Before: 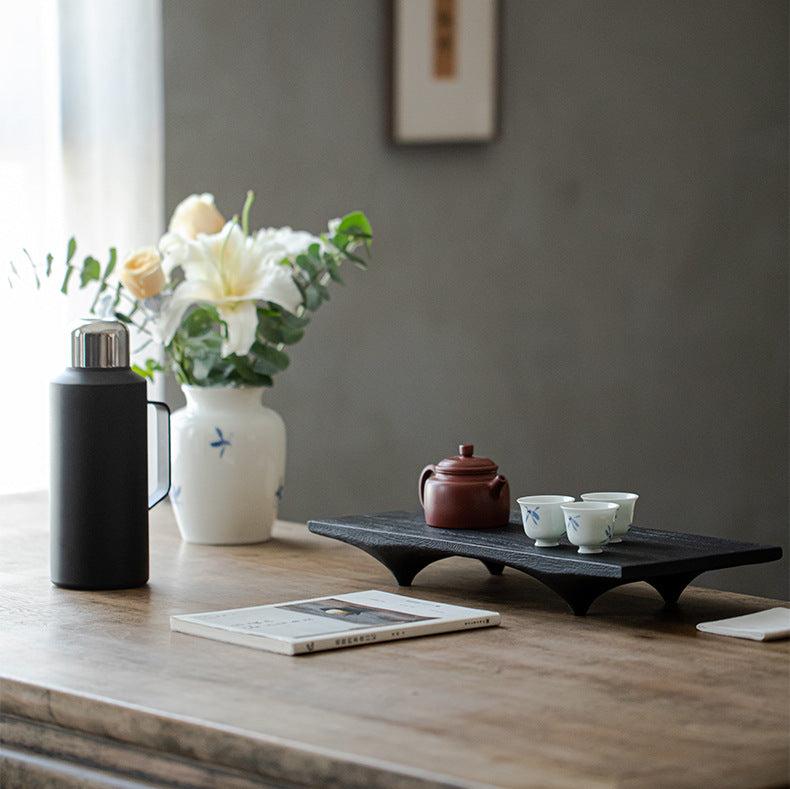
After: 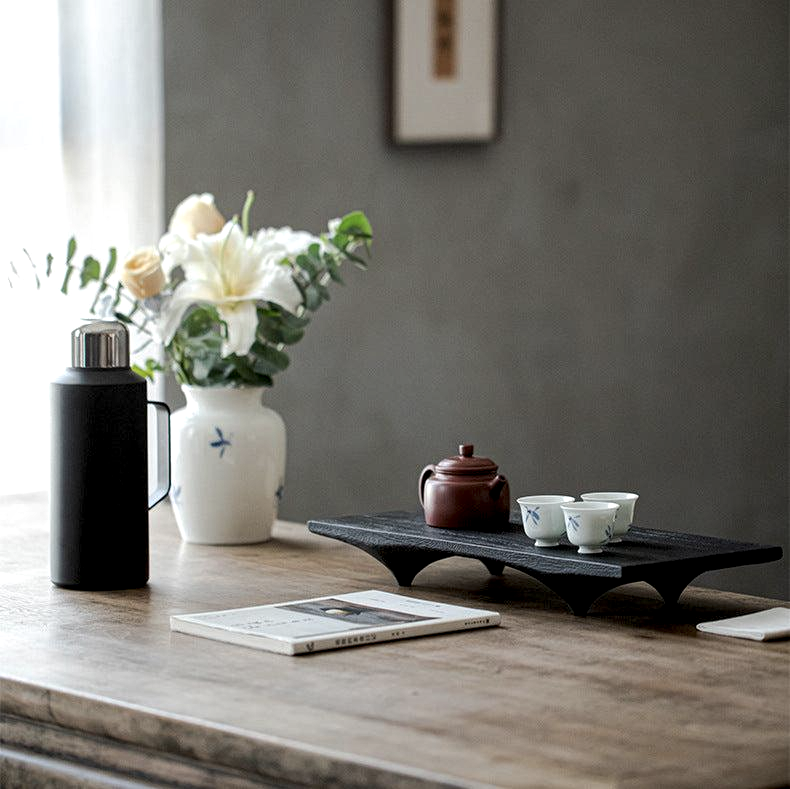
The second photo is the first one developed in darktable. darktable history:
color contrast: green-magenta contrast 0.84, blue-yellow contrast 0.86
local contrast: highlights 123%, shadows 126%, detail 140%, midtone range 0.254
